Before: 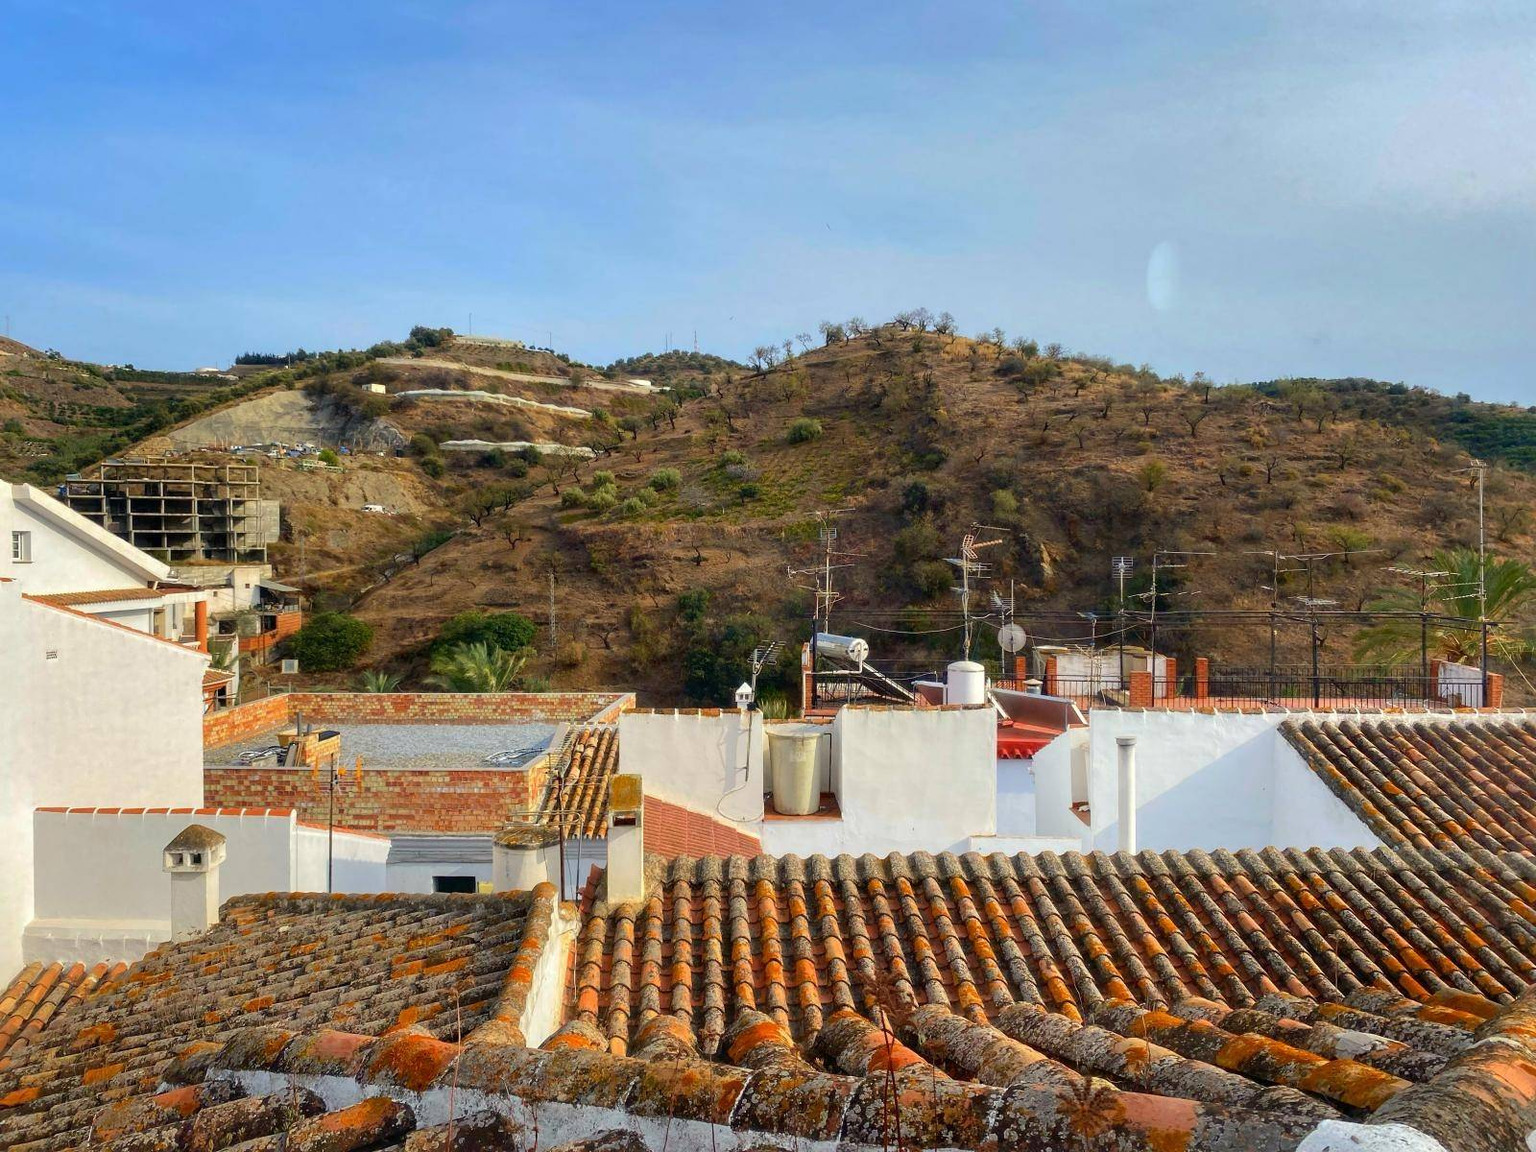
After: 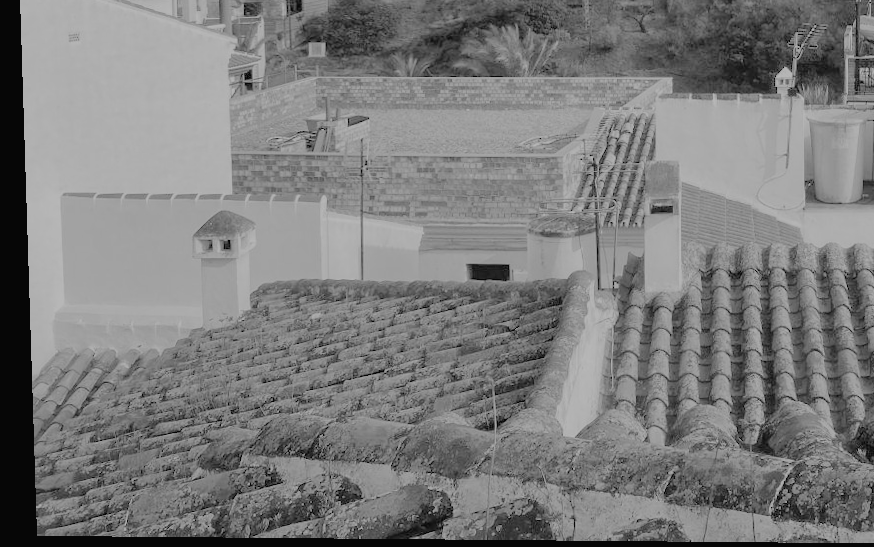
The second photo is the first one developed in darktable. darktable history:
crop and rotate: top 54.778%, right 46.61%, bottom 0.159%
rotate and perspective: lens shift (vertical) 0.048, lens shift (horizontal) -0.024, automatic cropping off
monochrome: on, module defaults
exposure: black level correction 0, exposure 0.7 EV, compensate exposure bias true, compensate highlight preservation false
color balance: lift [1.003, 0.993, 1.001, 1.007], gamma [1.018, 1.072, 0.959, 0.928], gain [0.974, 0.873, 1.031, 1.127]
color balance rgb: perceptual saturation grading › global saturation 25%, global vibrance 20%
filmic rgb: white relative exposure 8 EV, threshold 3 EV, structure ↔ texture 100%, target black luminance 0%, hardness 2.44, latitude 76.53%, contrast 0.562, shadows ↔ highlights balance 0%, preserve chrominance no, color science v4 (2020), iterations of high-quality reconstruction 10, type of noise poissonian, enable highlight reconstruction true
